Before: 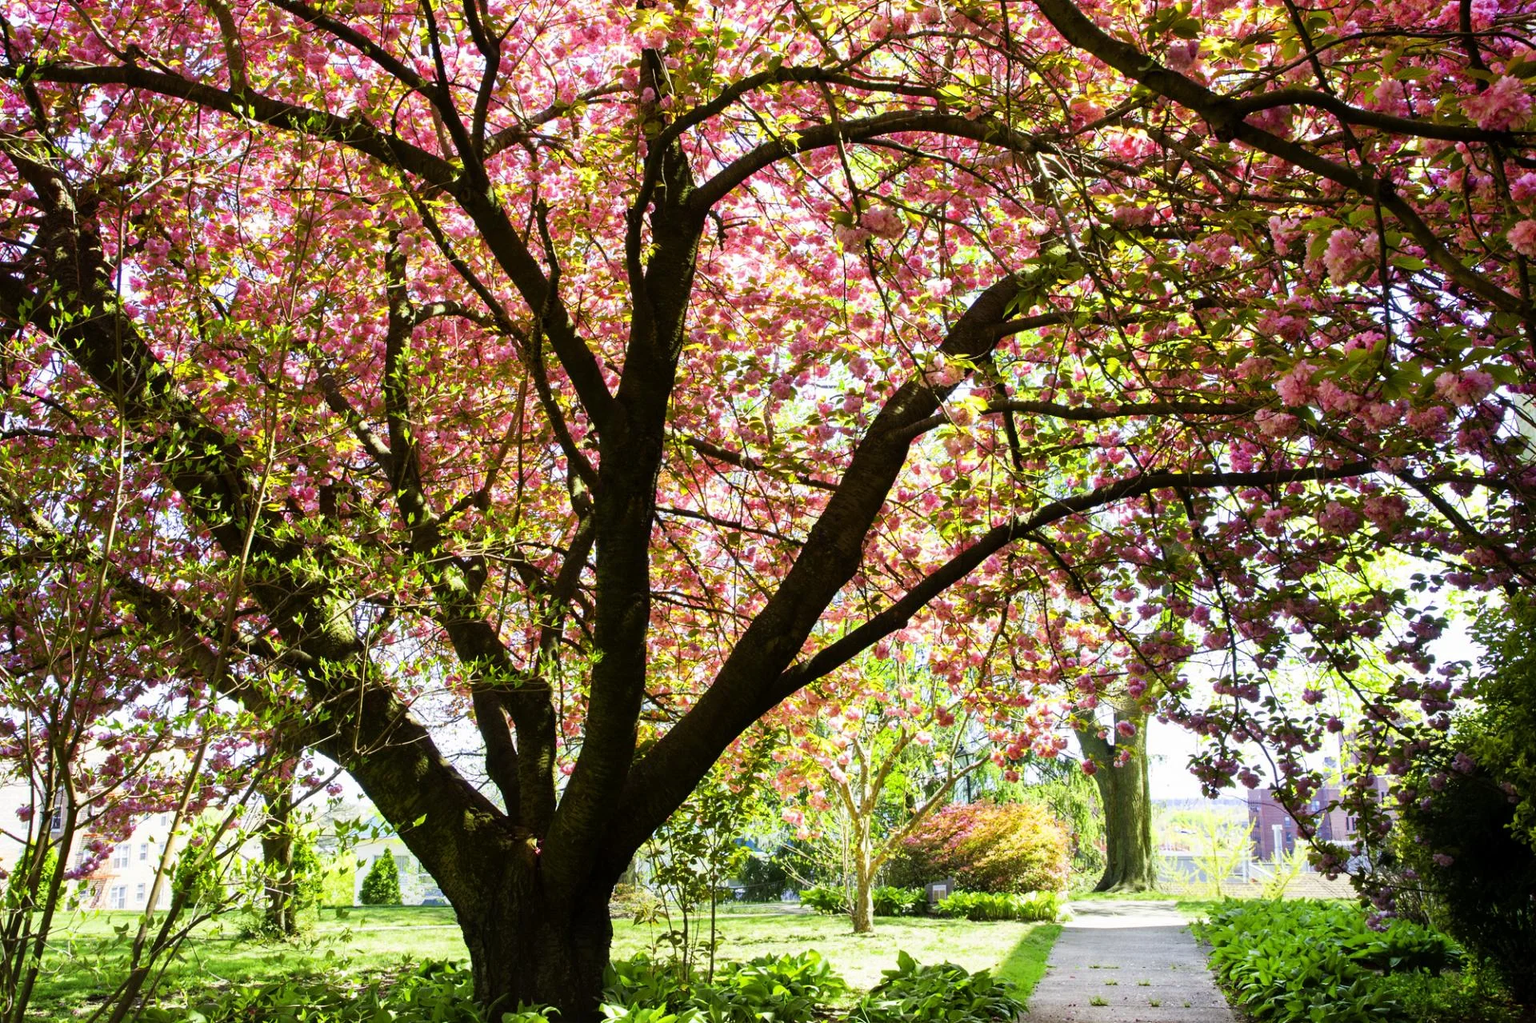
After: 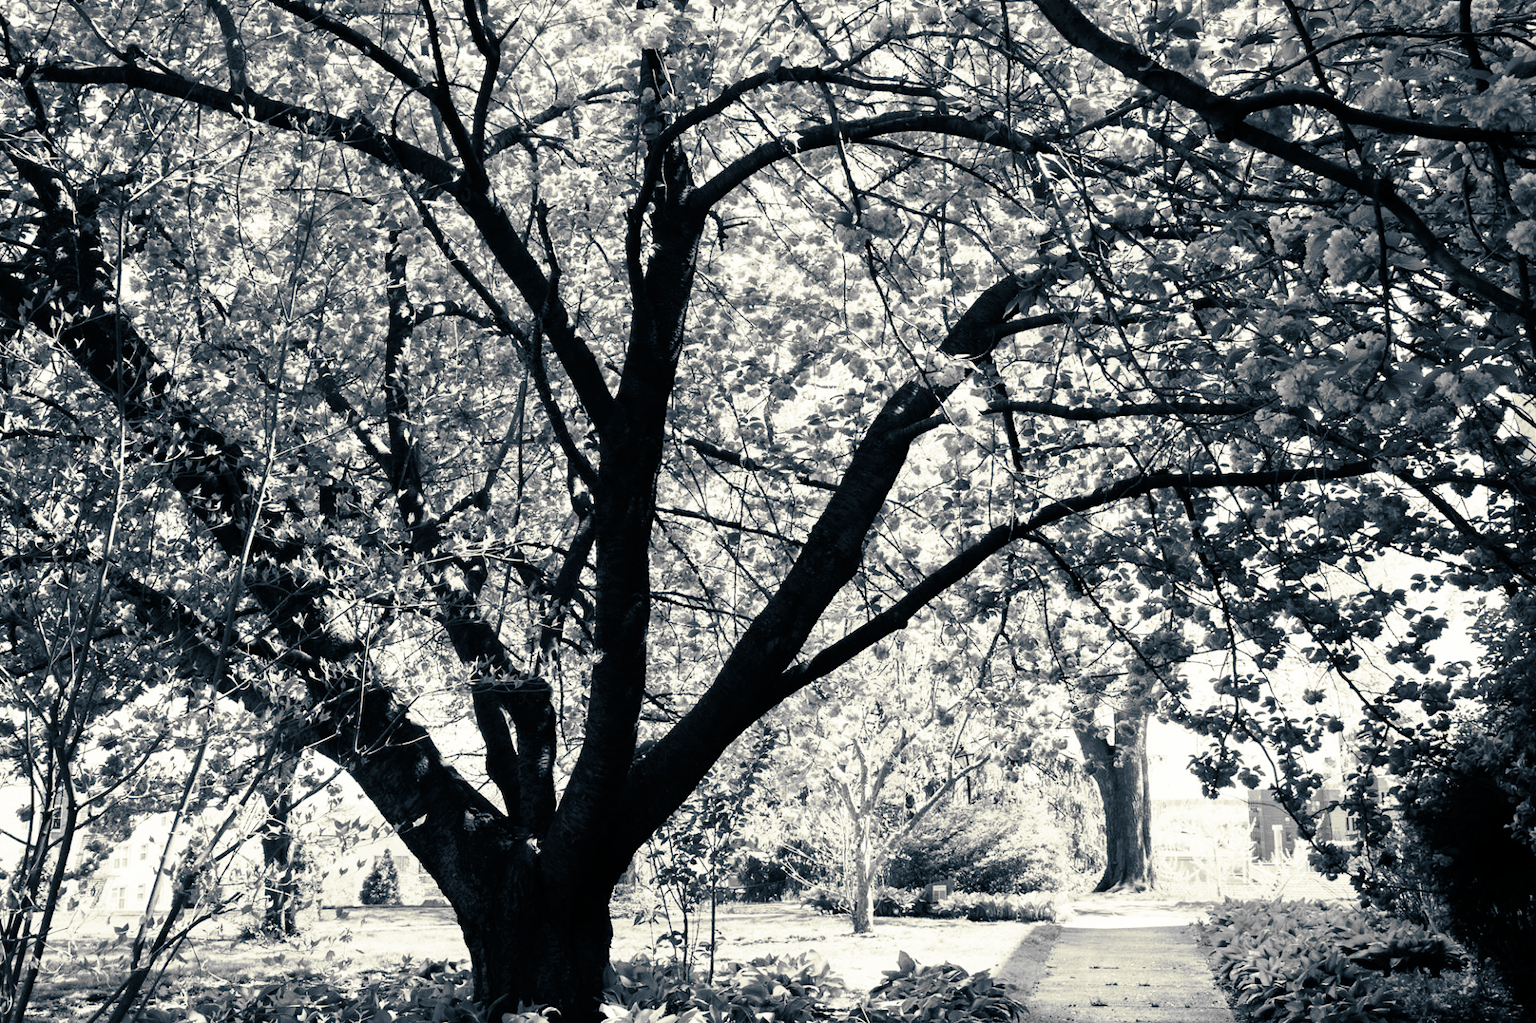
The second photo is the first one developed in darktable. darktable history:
tone equalizer: -8 EV -0.417 EV, -7 EV -0.389 EV, -6 EV -0.333 EV, -5 EV -0.222 EV, -3 EV 0.222 EV, -2 EV 0.333 EV, -1 EV 0.389 EV, +0 EV 0.417 EV, edges refinement/feathering 500, mask exposure compensation -1.25 EV, preserve details no
monochrome: a 2.21, b -1.33, size 2.2
split-toning: shadows › hue 216°, shadows › saturation 1, highlights › hue 57.6°, balance -33.4
filmic rgb: black relative exposure -9.5 EV, white relative exposure 3.02 EV, hardness 6.12
